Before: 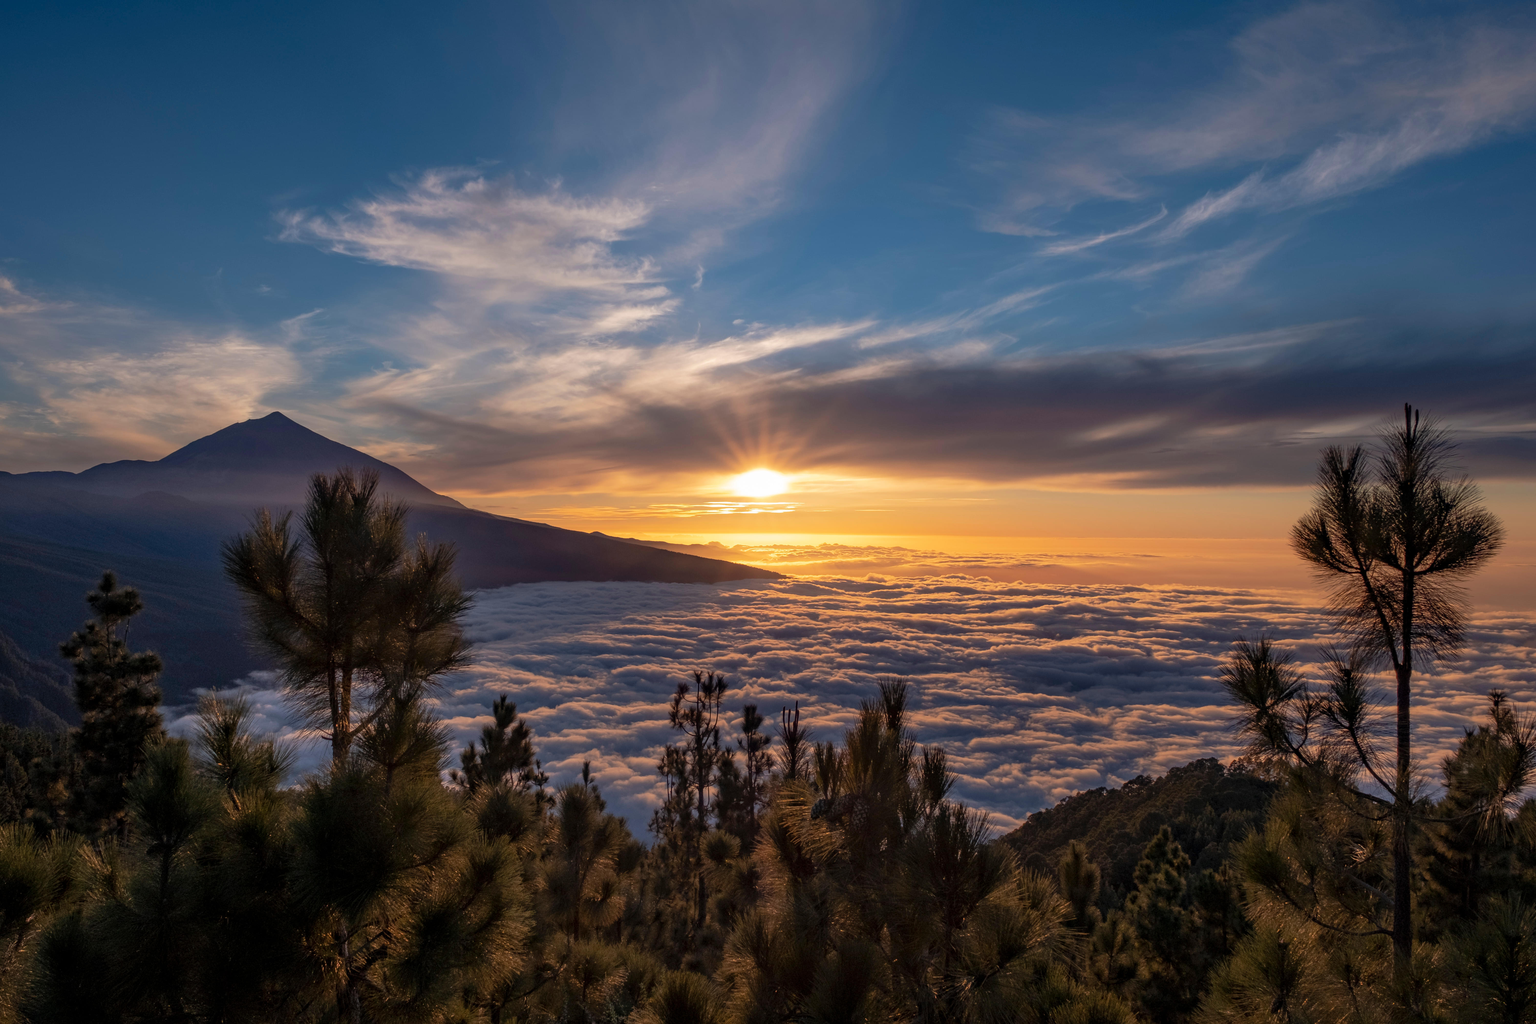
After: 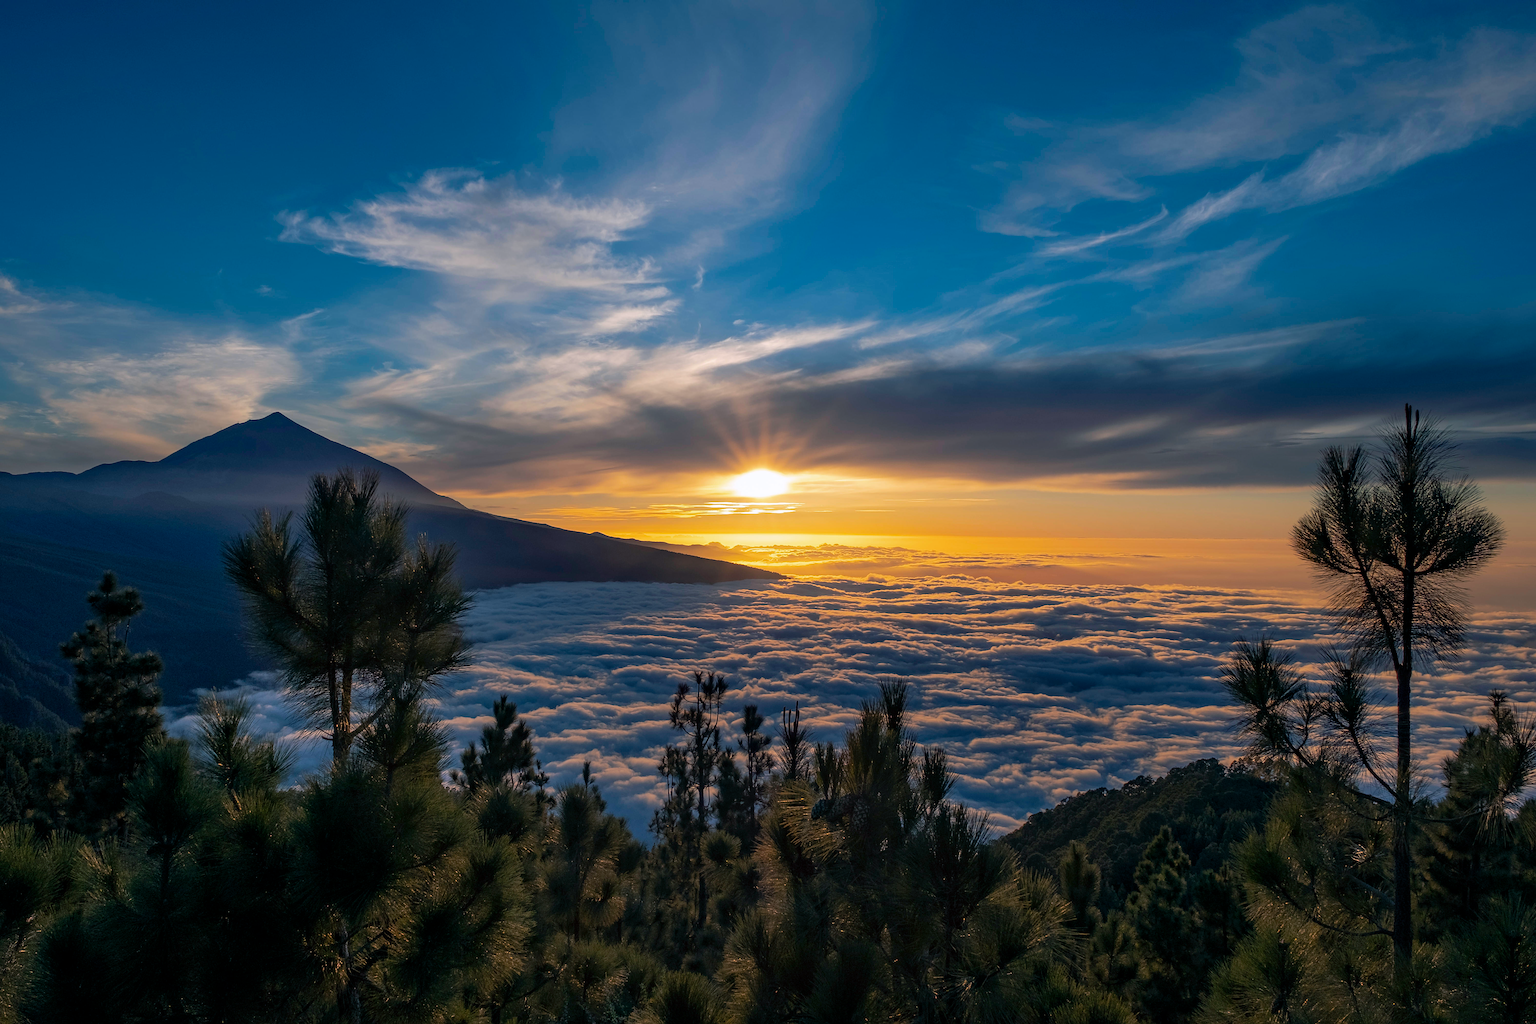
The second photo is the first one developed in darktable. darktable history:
color balance rgb: power › luminance -7.694%, power › chroma 2.28%, power › hue 222.73°, perceptual saturation grading › global saturation 25.099%
sharpen: on, module defaults
